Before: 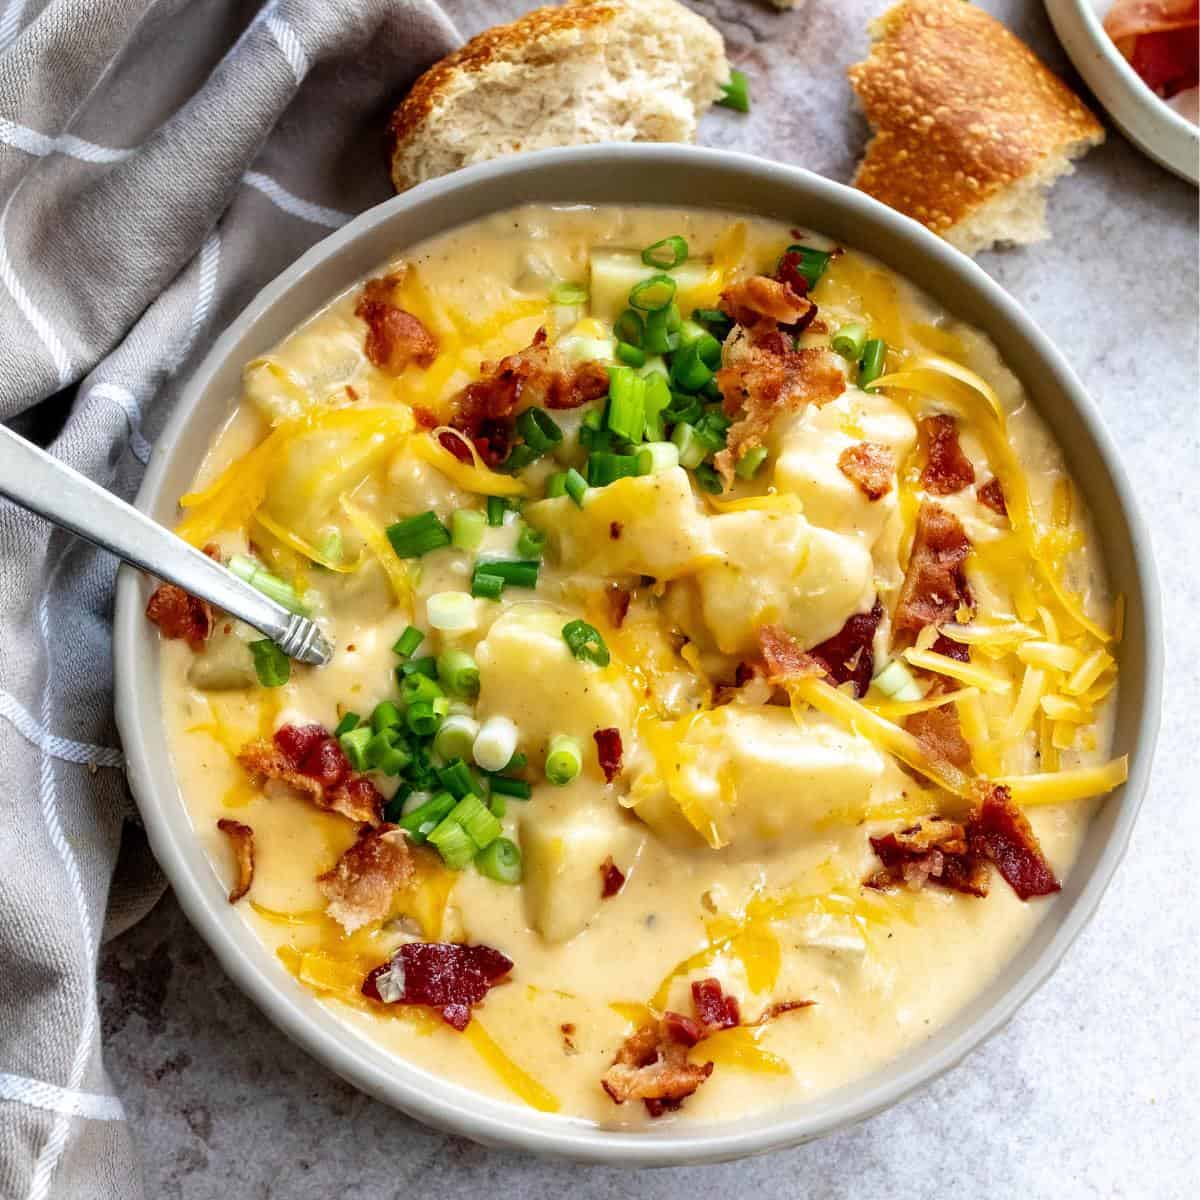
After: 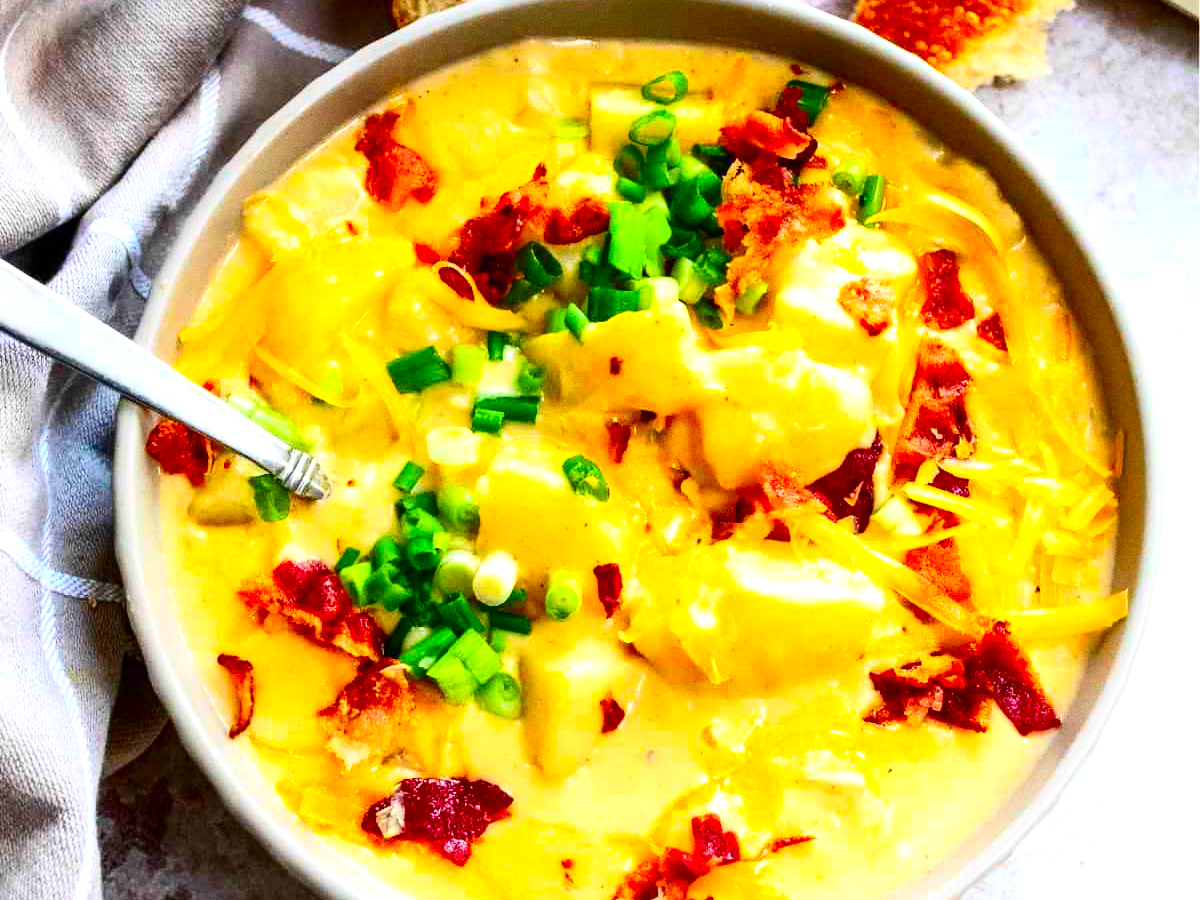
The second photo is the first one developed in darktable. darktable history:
exposure: black level correction 0, exposure 0.5 EV, compensate highlight preservation false
contrast brightness saturation: contrast 0.26, brightness 0.02, saturation 0.87
crop: top 13.819%, bottom 11.169%
grain: coarseness 0.09 ISO
